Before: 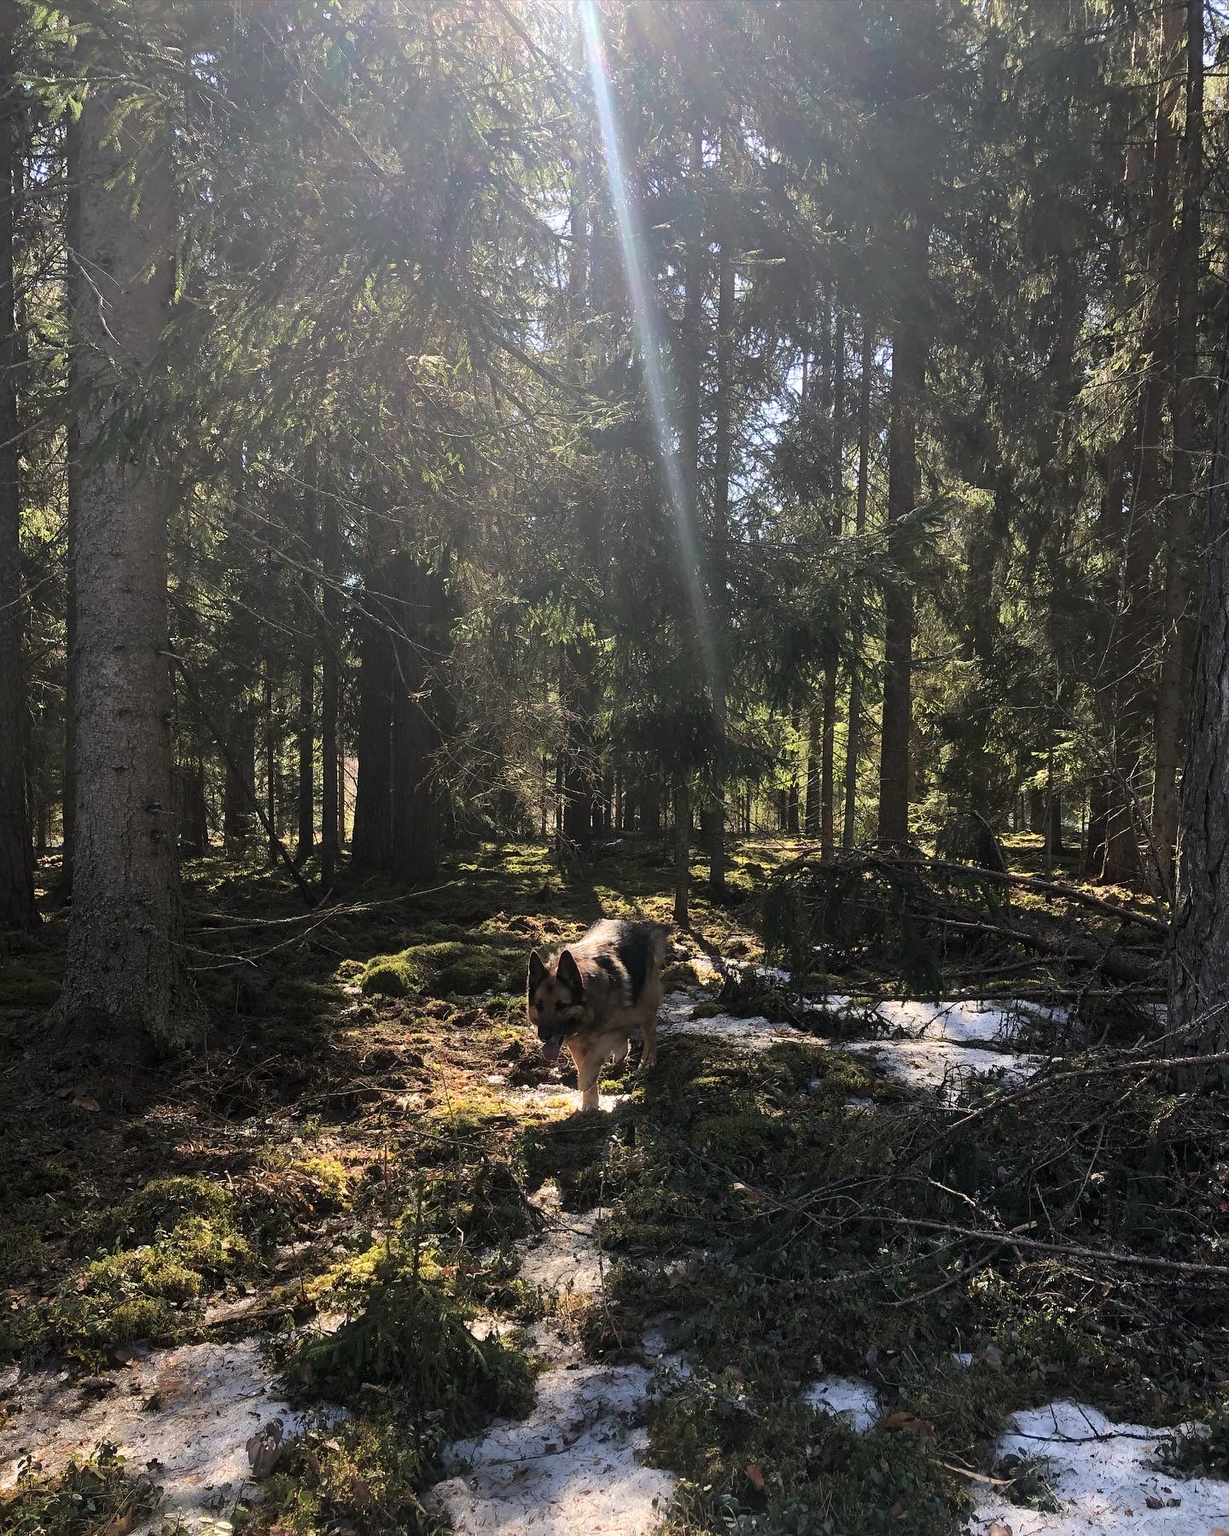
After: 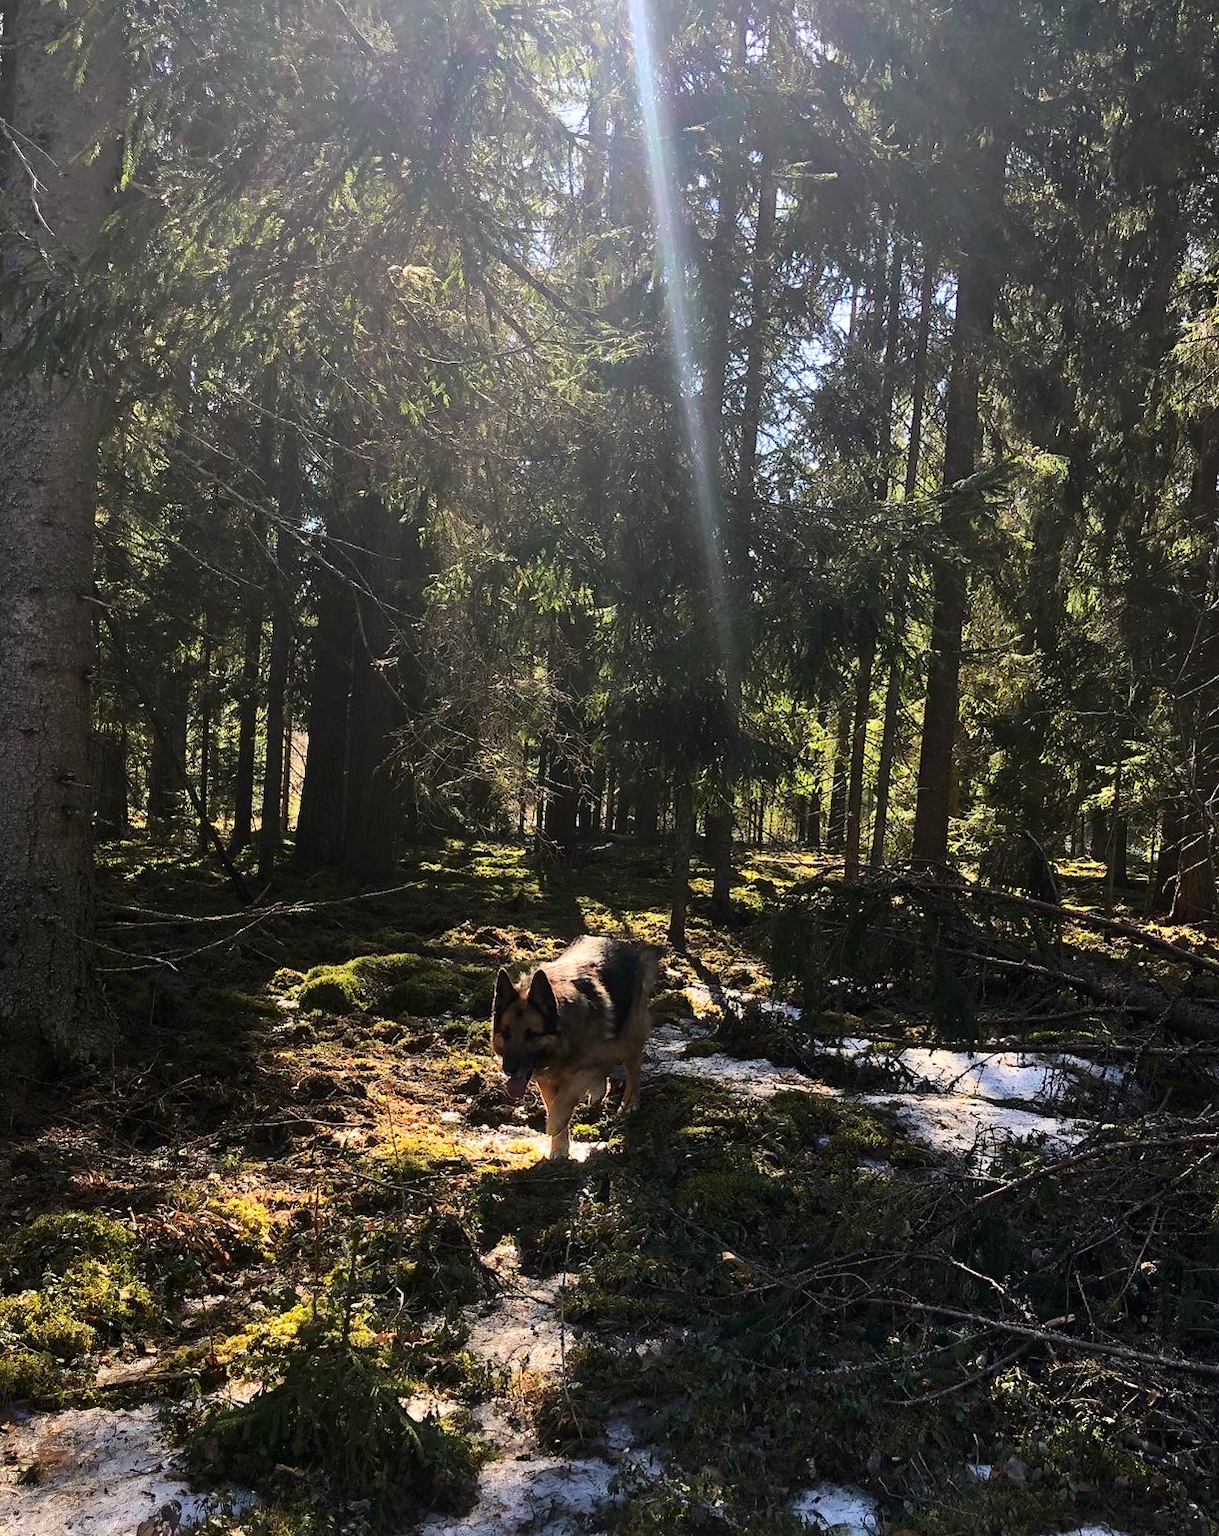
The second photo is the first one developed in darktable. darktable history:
crop and rotate: angle -2.88°, left 5.22%, top 5.182%, right 4.77%, bottom 4.163%
contrast brightness saturation: contrast 0.174, saturation 0.302
